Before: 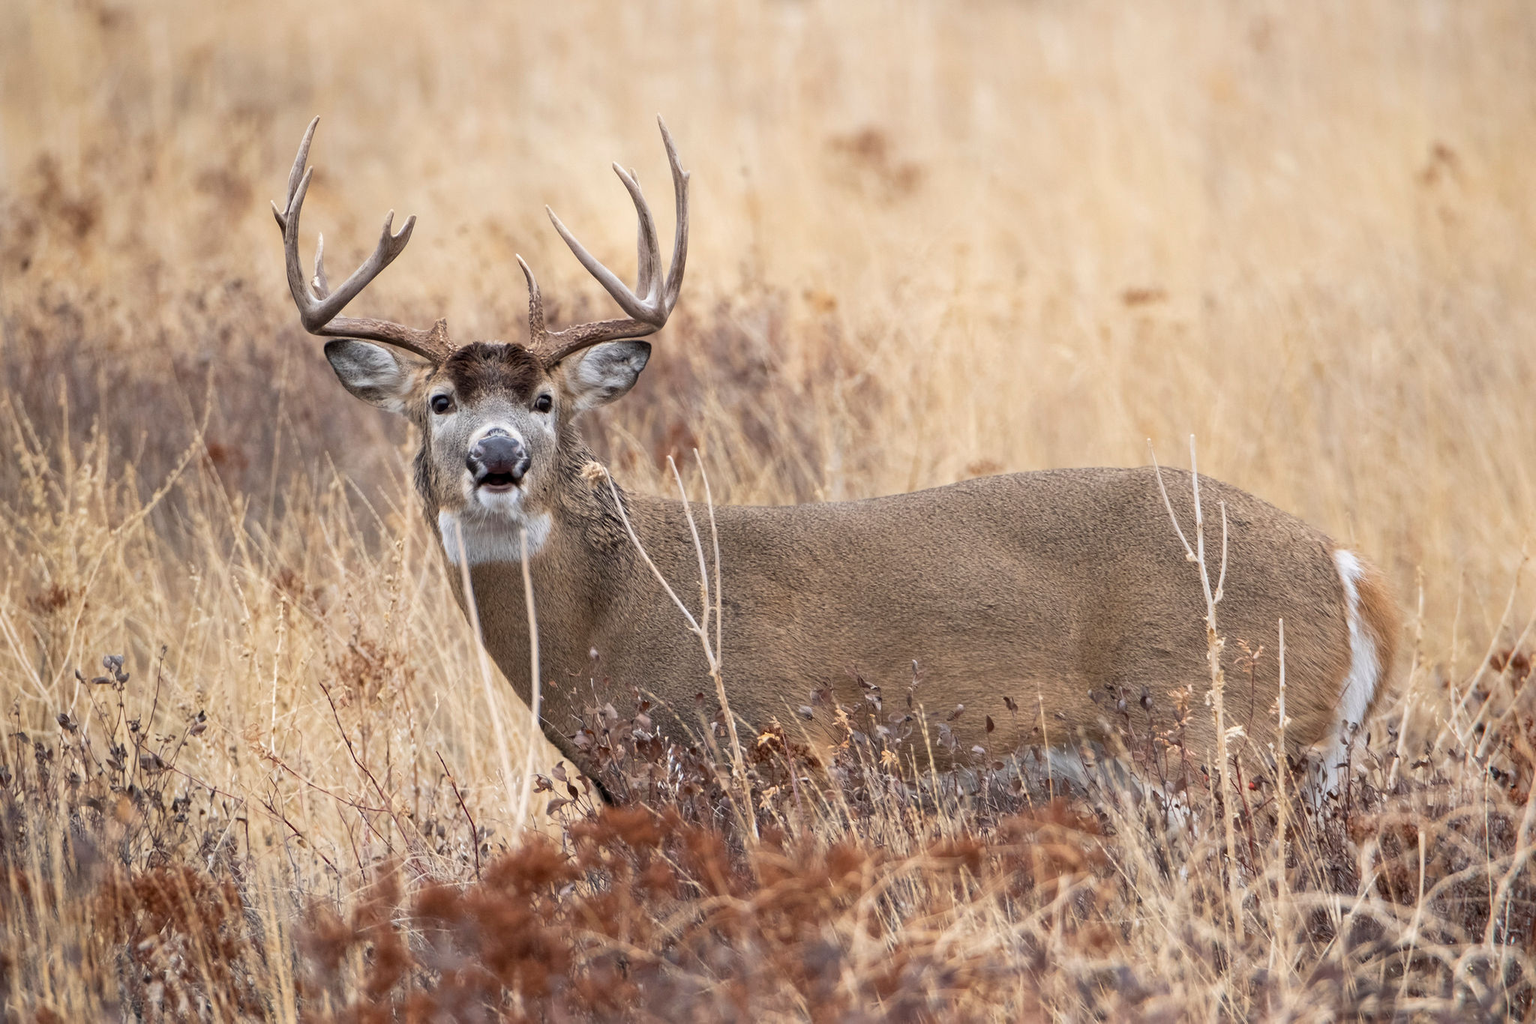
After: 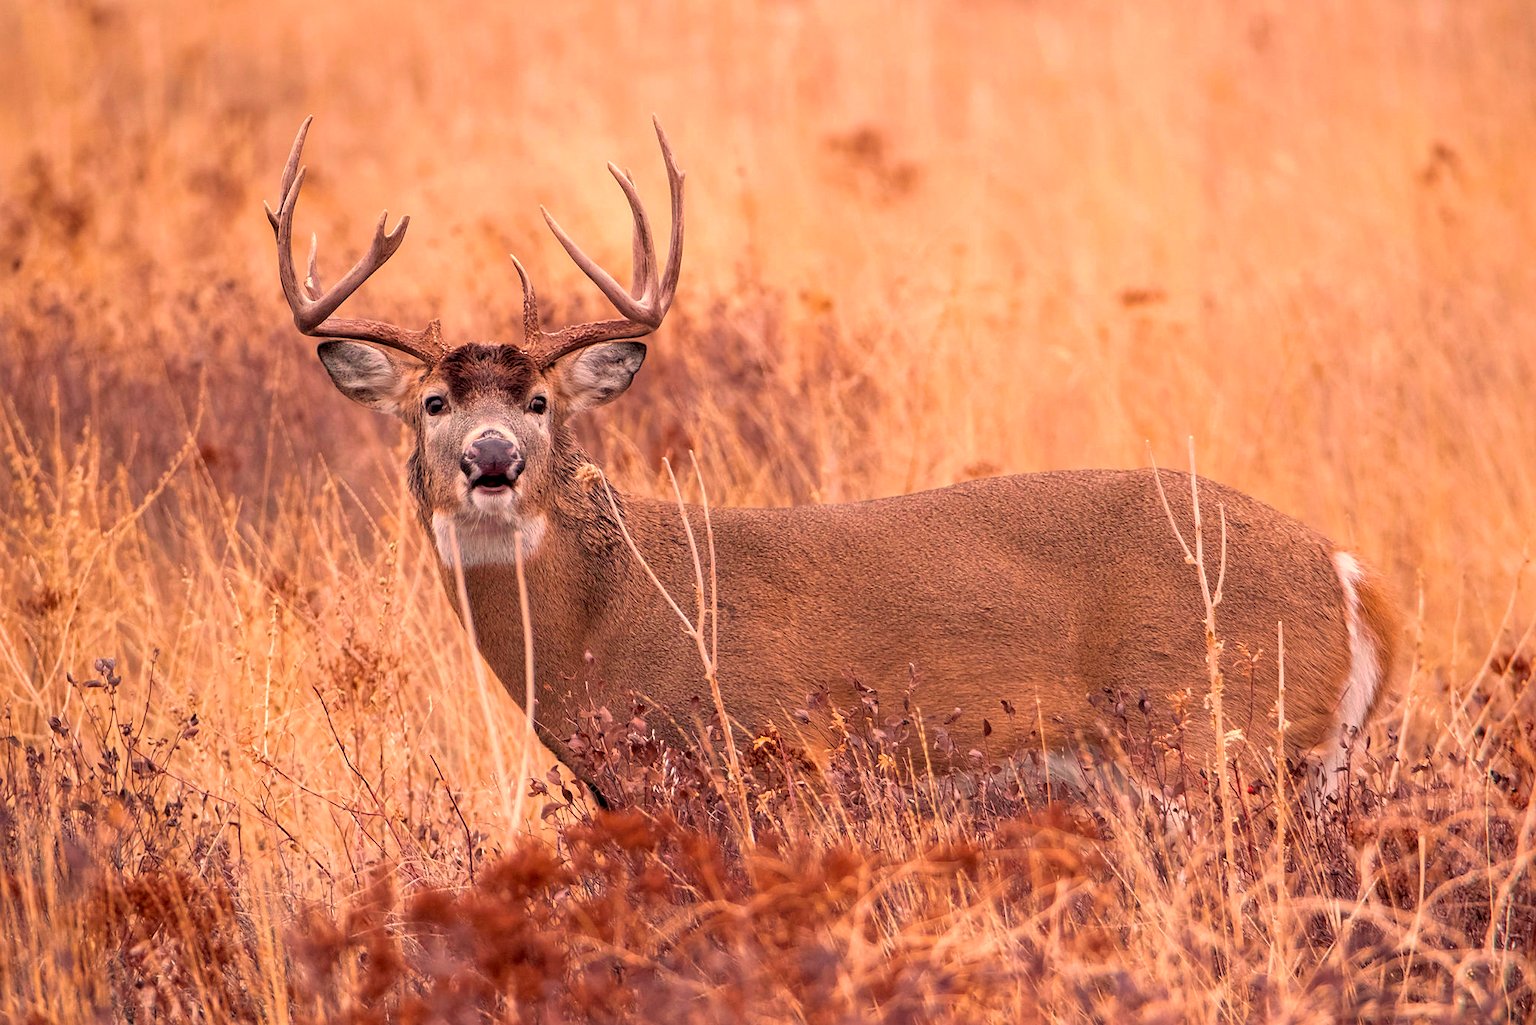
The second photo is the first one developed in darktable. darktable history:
crop and rotate: left 0.614%, top 0.179%, bottom 0.309%
color correction: highlights a* 21.88, highlights b* 22.25
sharpen: radius 1.458, amount 0.398, threshold 1.271
color balance rgb: perceptual saturation grading › global saturation 20%, global vibrance 20%
local contrast: highlights 83%, shadows 81%
tone curve: curves: ch0 [(0, 0) (0.045, 0.074) (0.883, 0.858) (1, 1)]; ch1 [(0, 0) (0.149, 0.074) (0.379, 0.327) (0.427, 0.401) (0.489, 0.479) (0.505, 0.515) (0.537, 0.573) (0.563, 0.599) (1, 1)]; ch2 [(0, 0) (0.307, 0.298) (0.388, 0.375) (0.443, 0.456) (0.485, 0.492) (1, 1)], color space Lab, independent channels, preserve colors none
